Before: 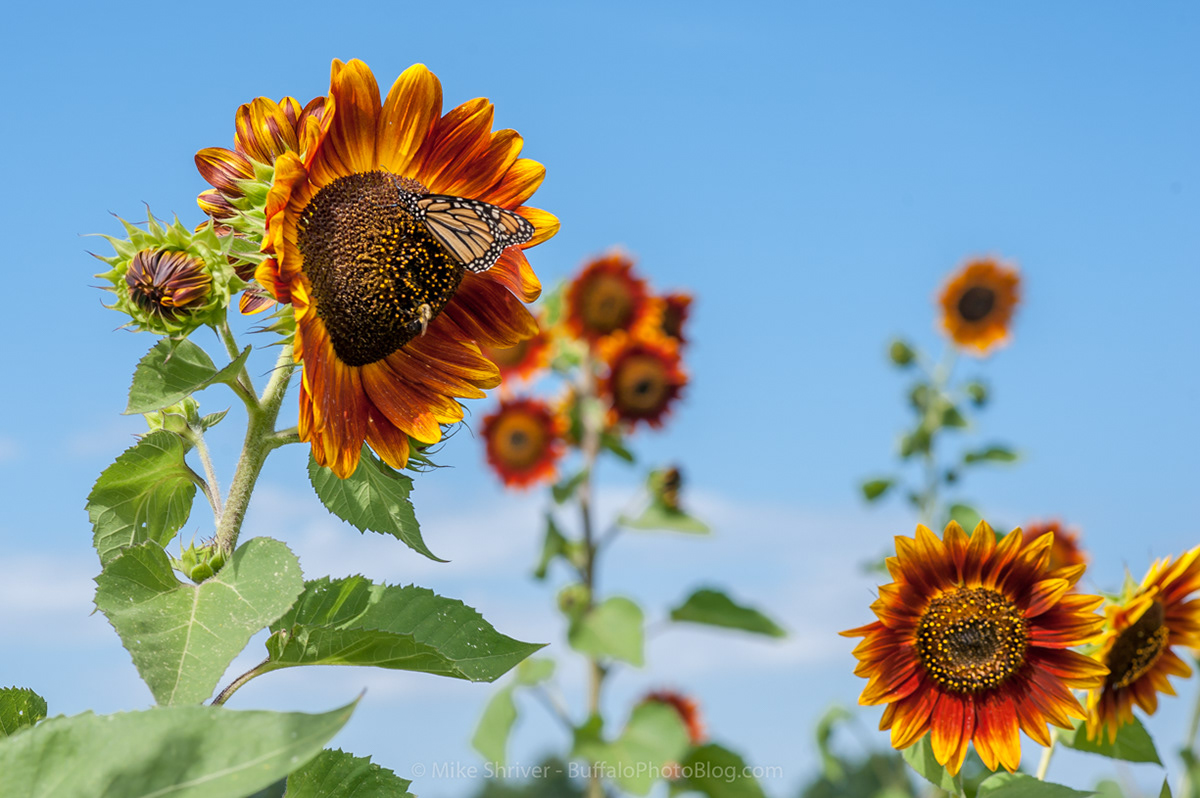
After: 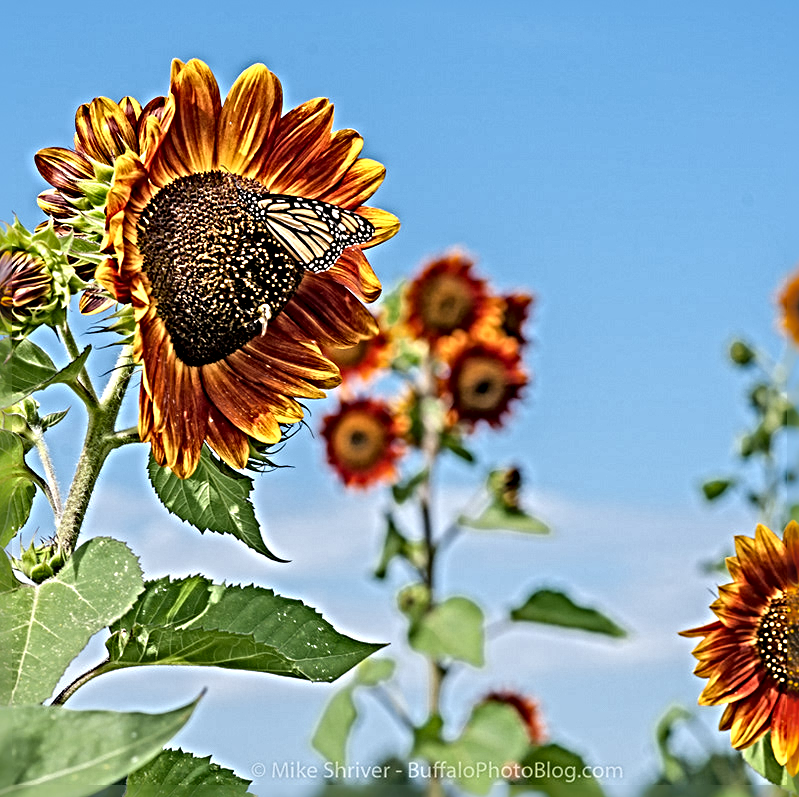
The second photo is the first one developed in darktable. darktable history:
sharpen: radius 6.3, amount 1.8, threshold 0
crop and rotate: left 13.409%, right 19.924%
